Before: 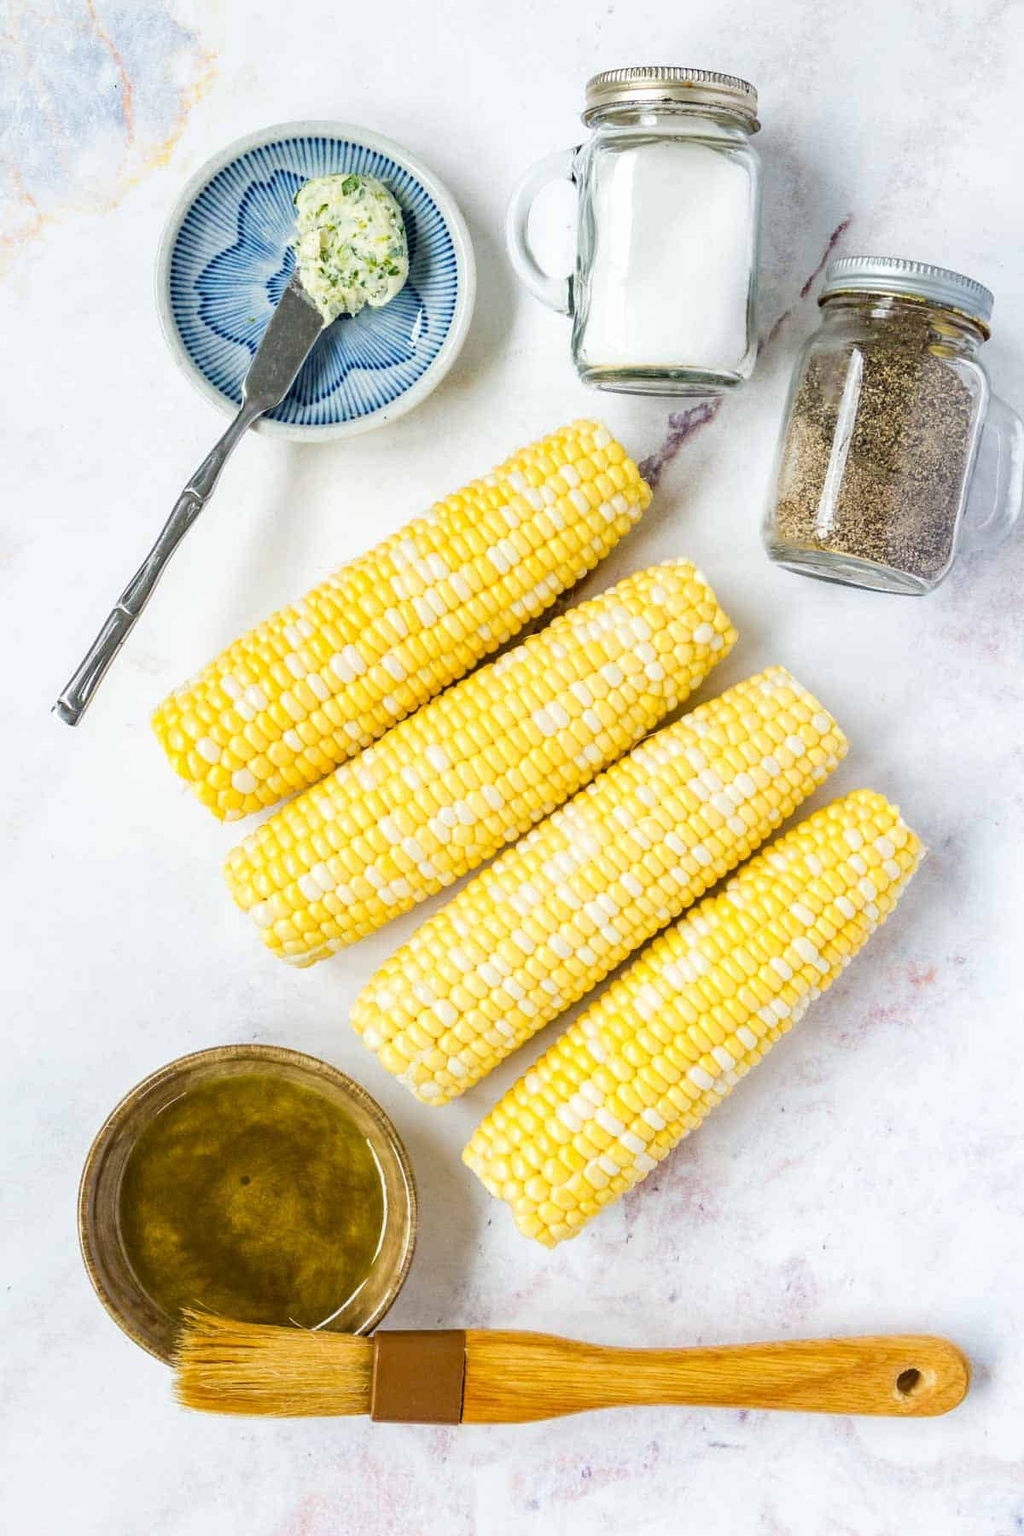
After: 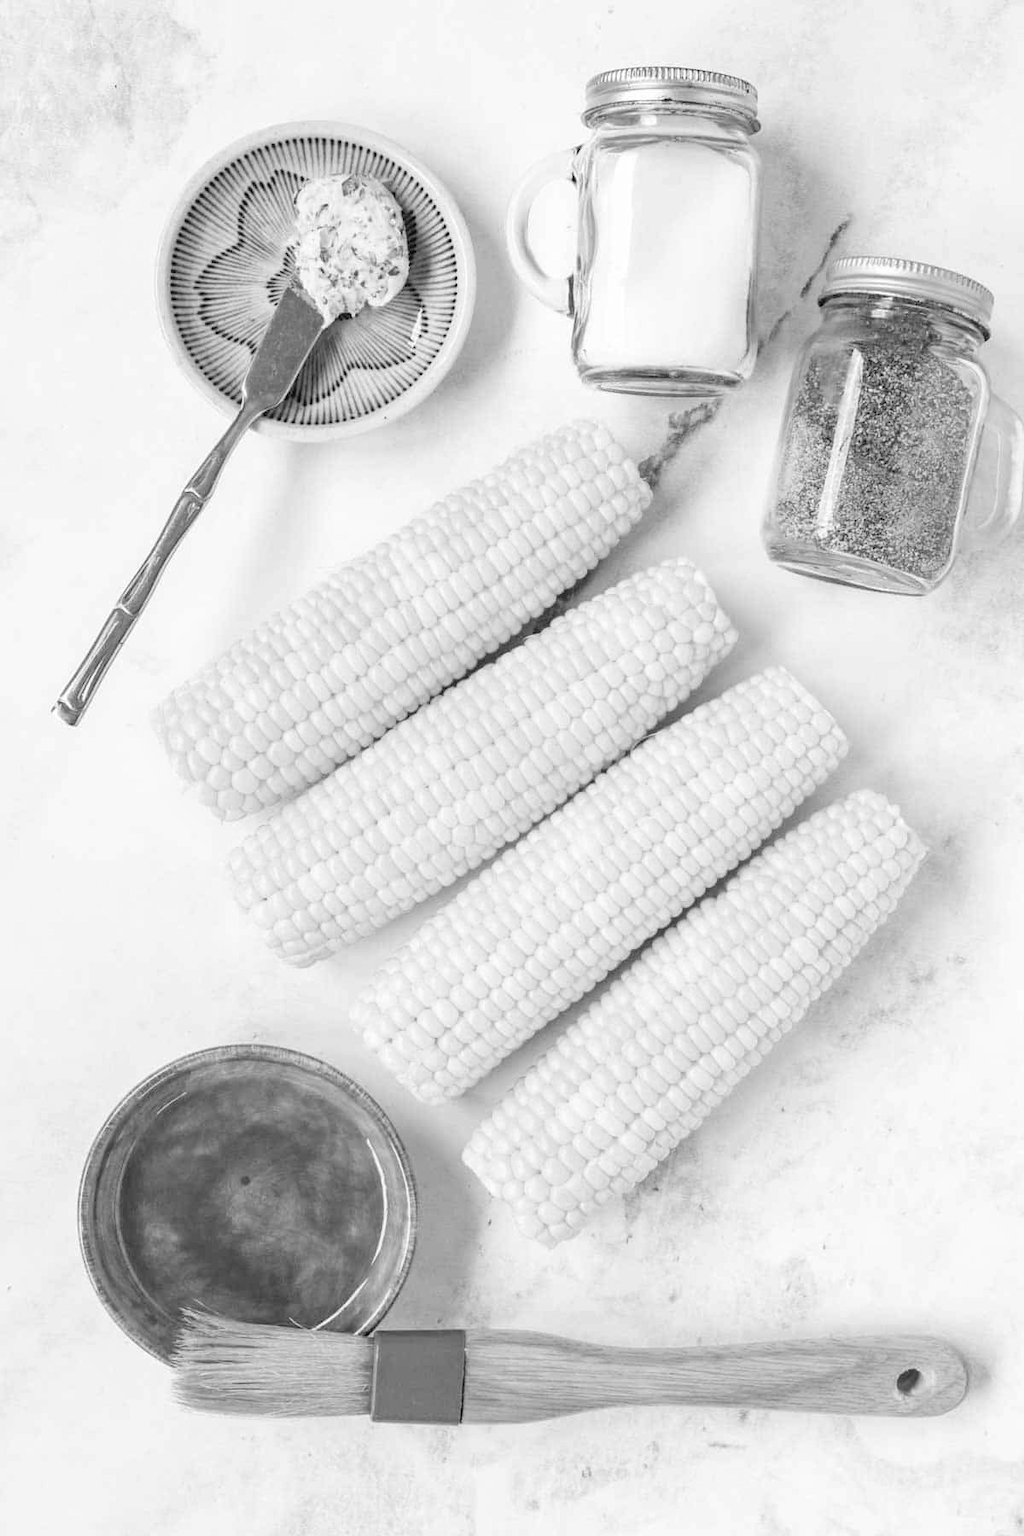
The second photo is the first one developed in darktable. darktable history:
contrast brightness saturation: brightness 0.15
monochrome: on, module defaults
